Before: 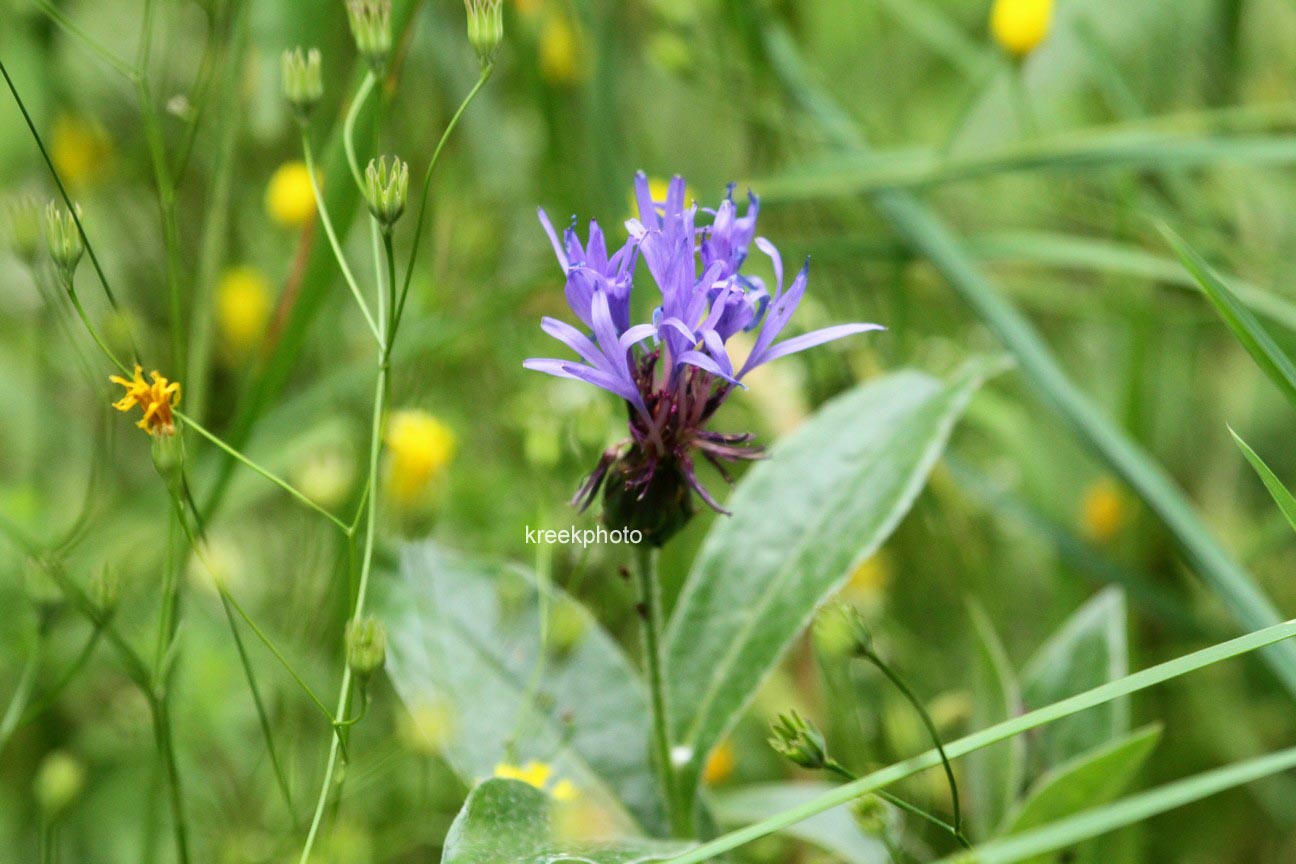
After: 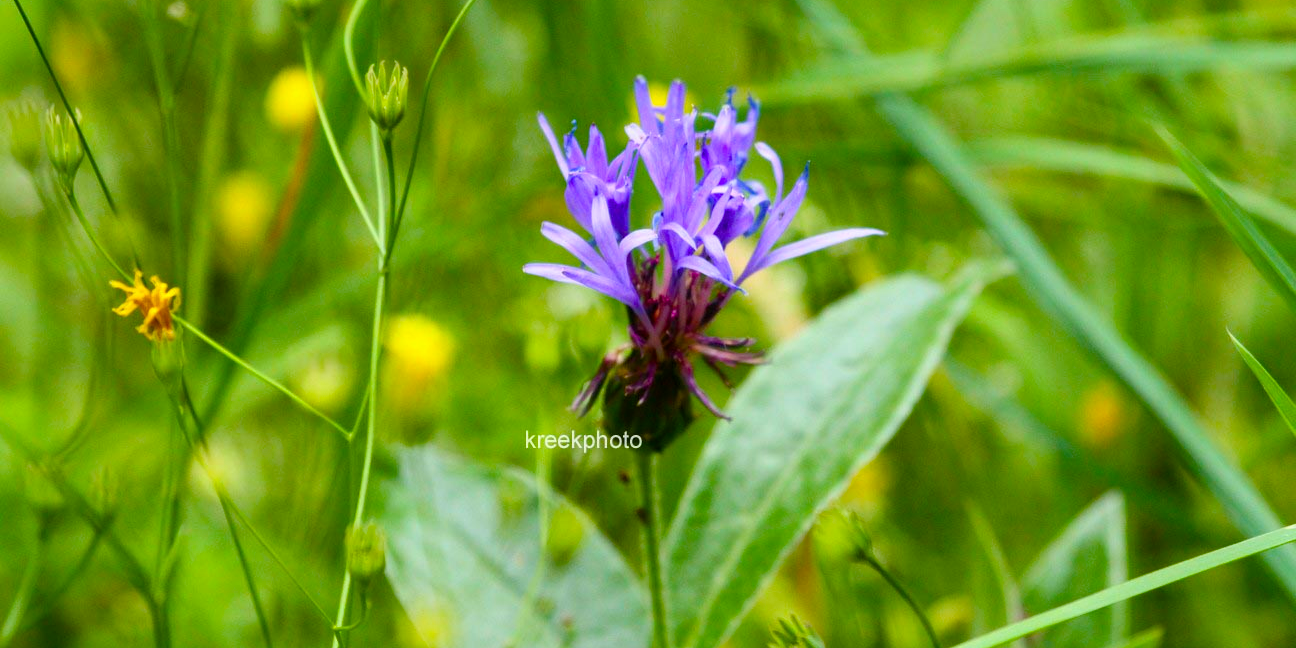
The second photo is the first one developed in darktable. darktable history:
crop: top 11.038%, bottom 13.962%
color balance rgb: perceptual saturation grading › global saturation 20%, perceptual saturation grading › highlights -25%, perceptual saturation grading › shadows 25%, global vibrance 50%
